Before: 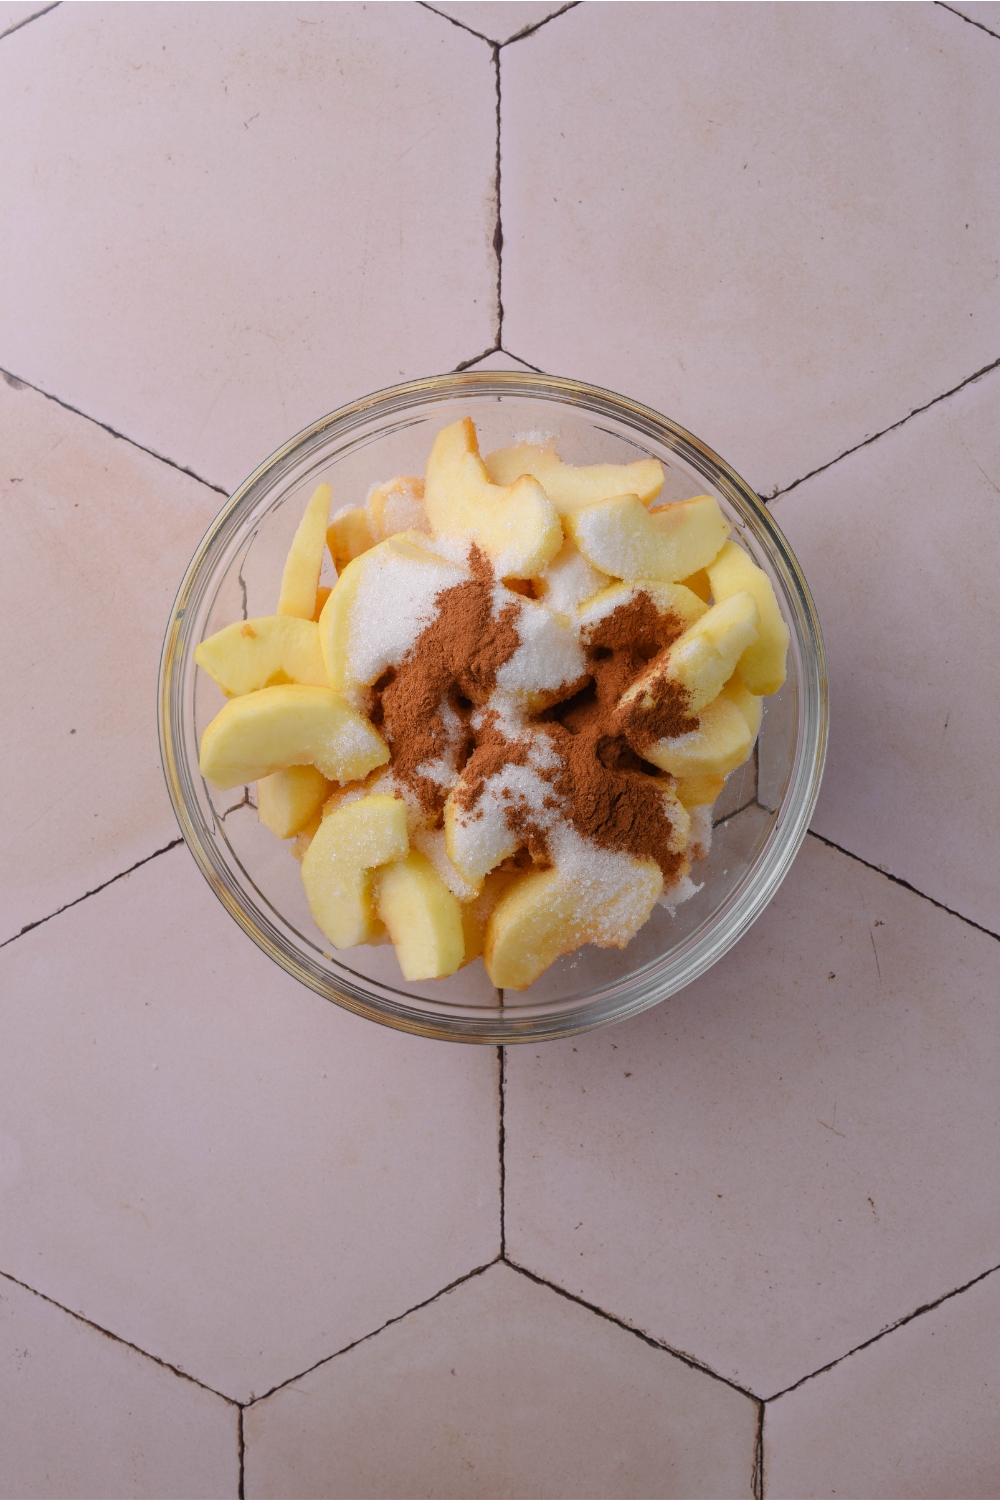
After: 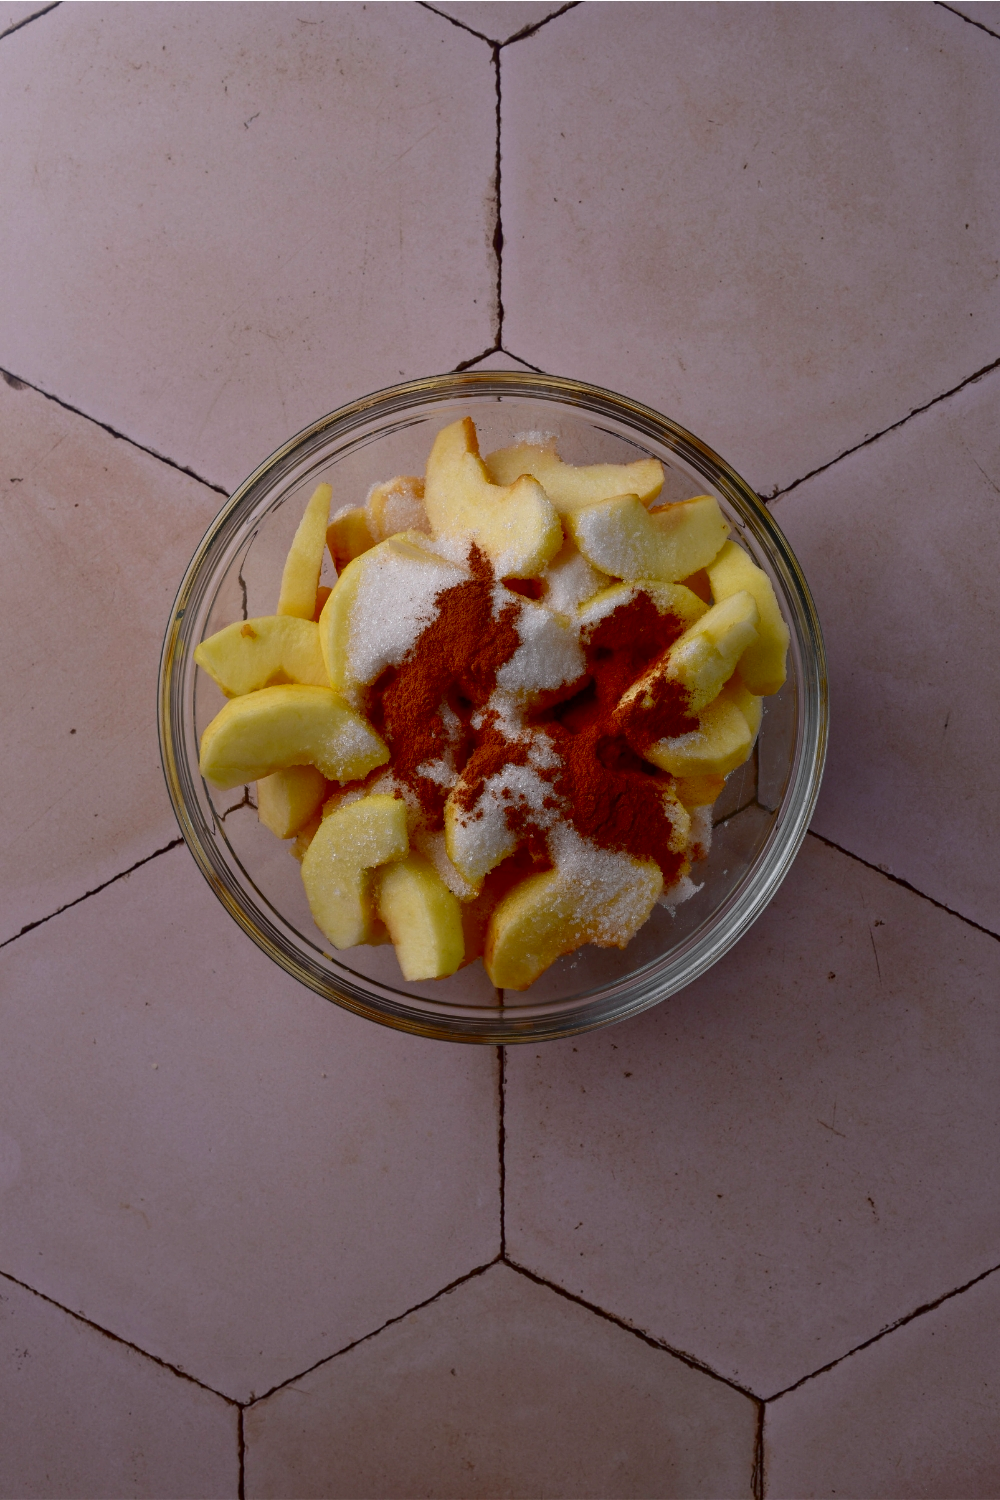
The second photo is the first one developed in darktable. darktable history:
contrast brightness saturation: contrast 0.091, brightness -0.601, saturation 0.174
tone equalizer: -7 EV 0.146 EV, -6 EV 0.634 EV, -5 EV 1.18 EV, -4 EV 1.34 EV, -3 EV 1.12 EV, -2 EV 0.6 EV, -1 EV 0.16 EV
